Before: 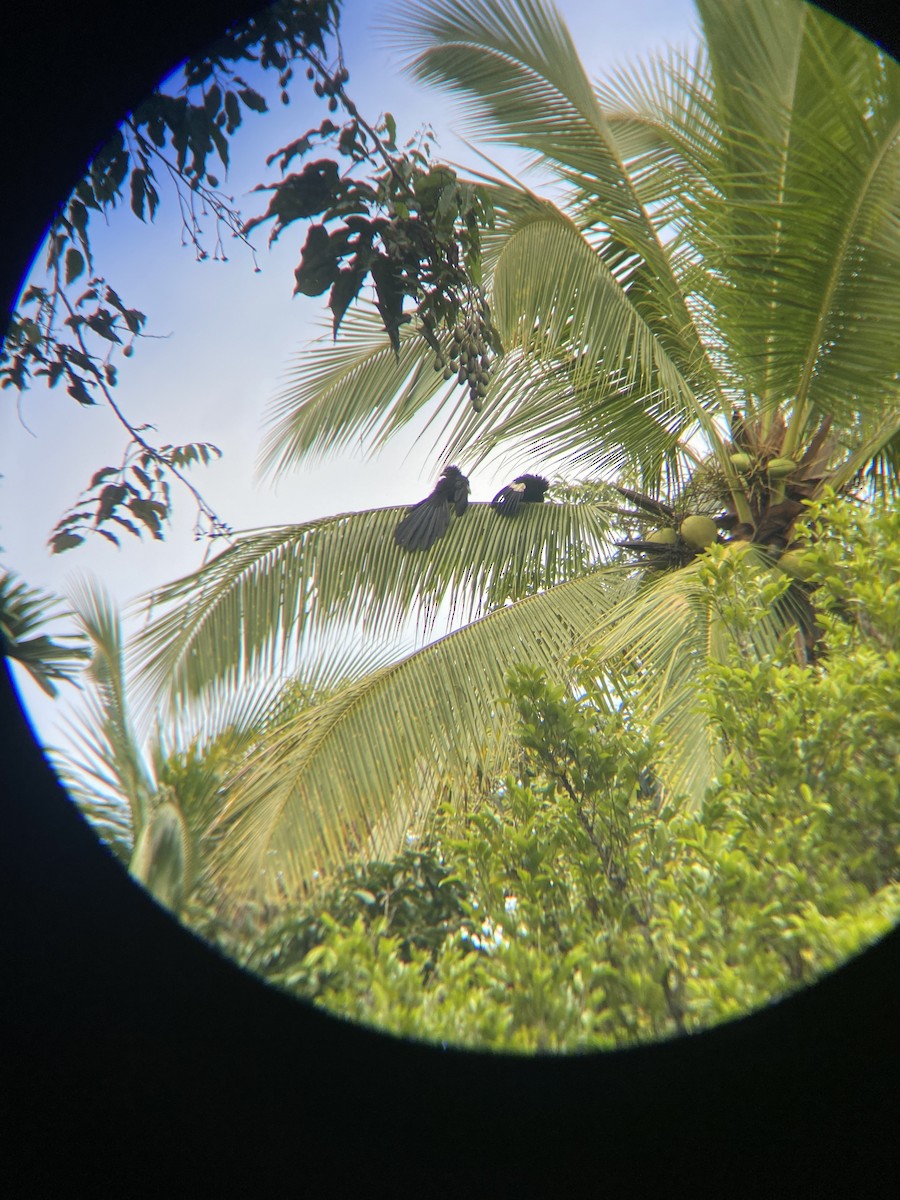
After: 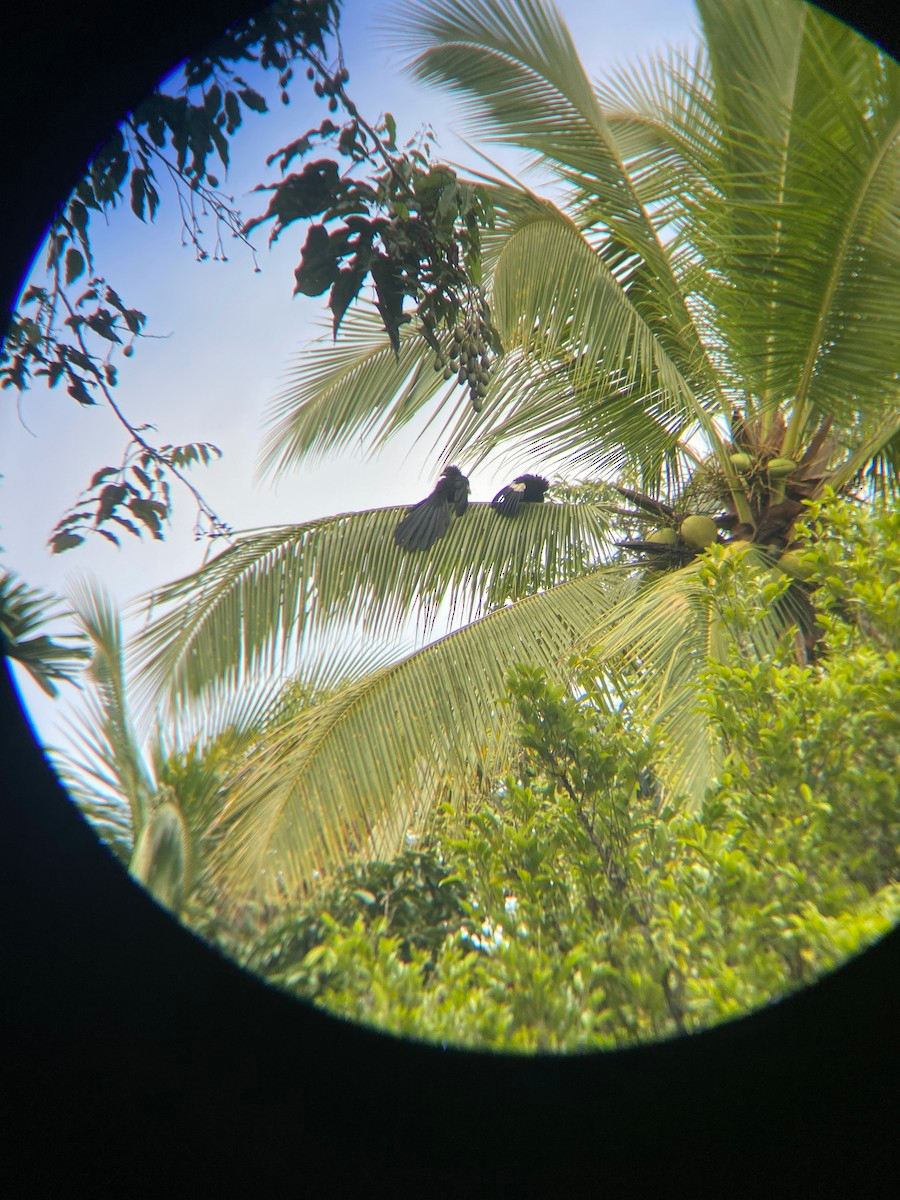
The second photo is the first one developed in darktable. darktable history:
contrast brightness saturation: contrast 0.013, saturation -0.051
